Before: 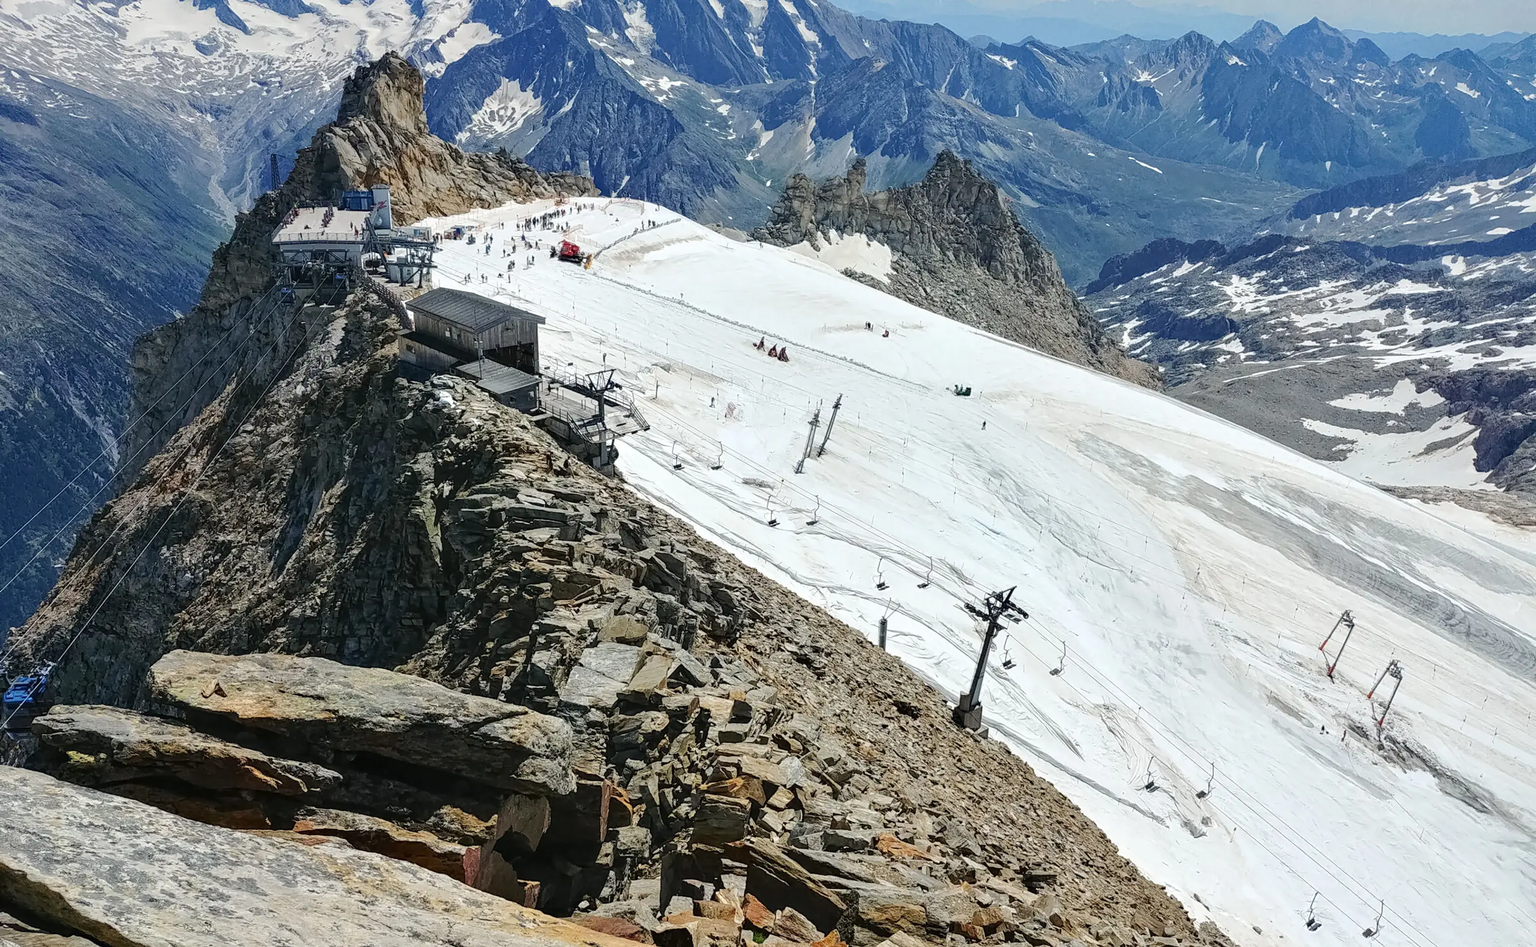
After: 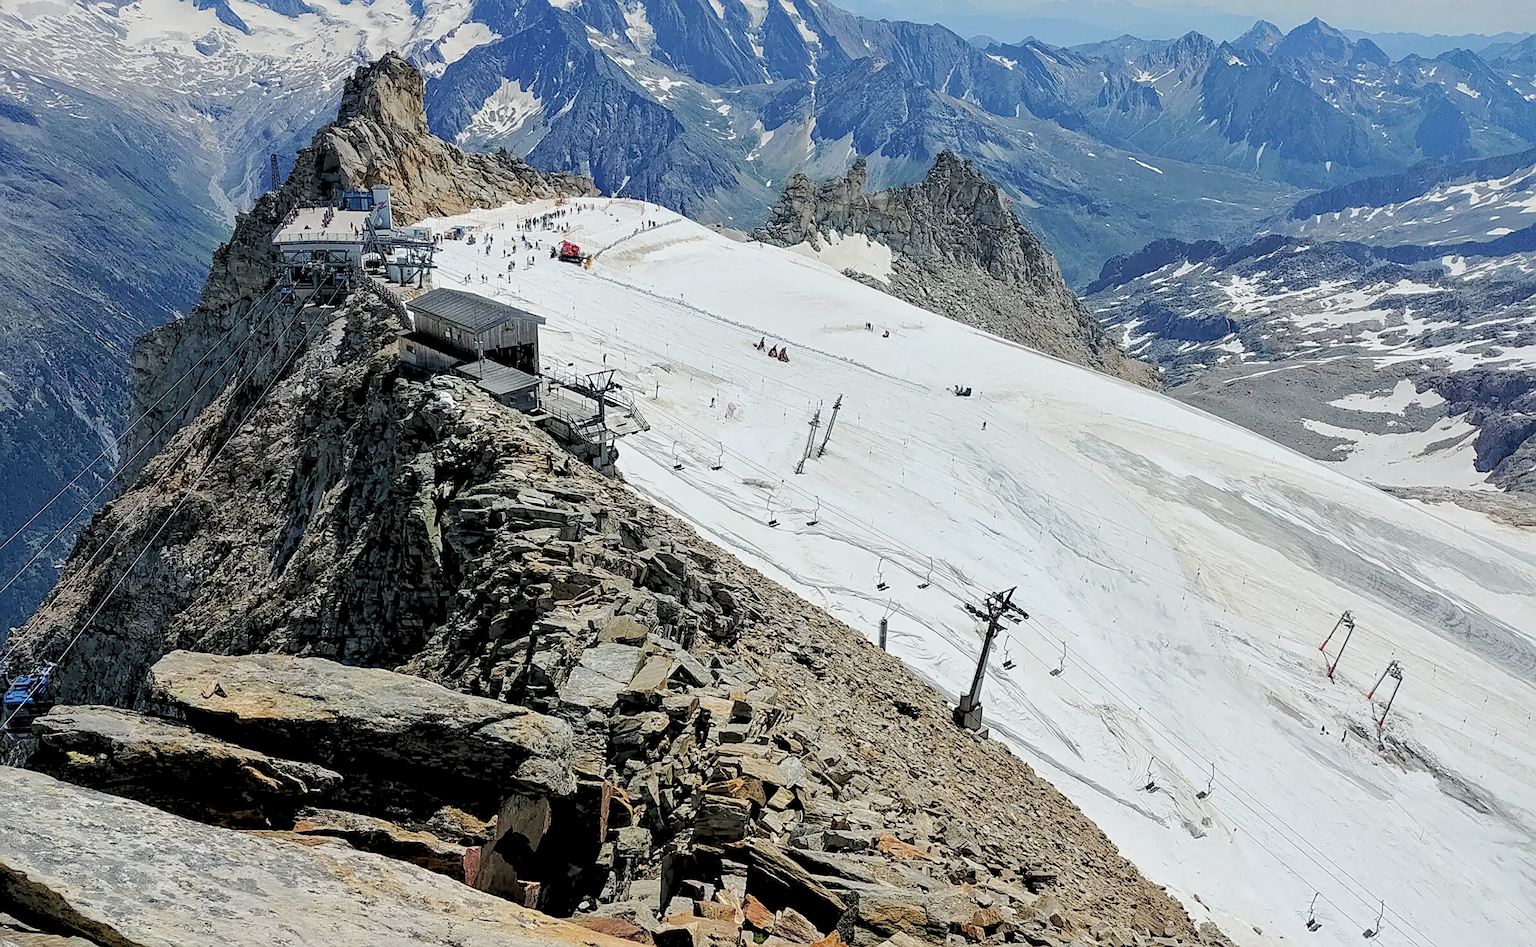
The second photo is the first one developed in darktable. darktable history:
rgb levels: preserve colors sum RGB, levels [[0.038, 0.433, 0.934], [0, 0.5, 1], [0, 0.5, 1]]
contrast brightness saturation: saturation -0.05
sharpen: on, module defaults
